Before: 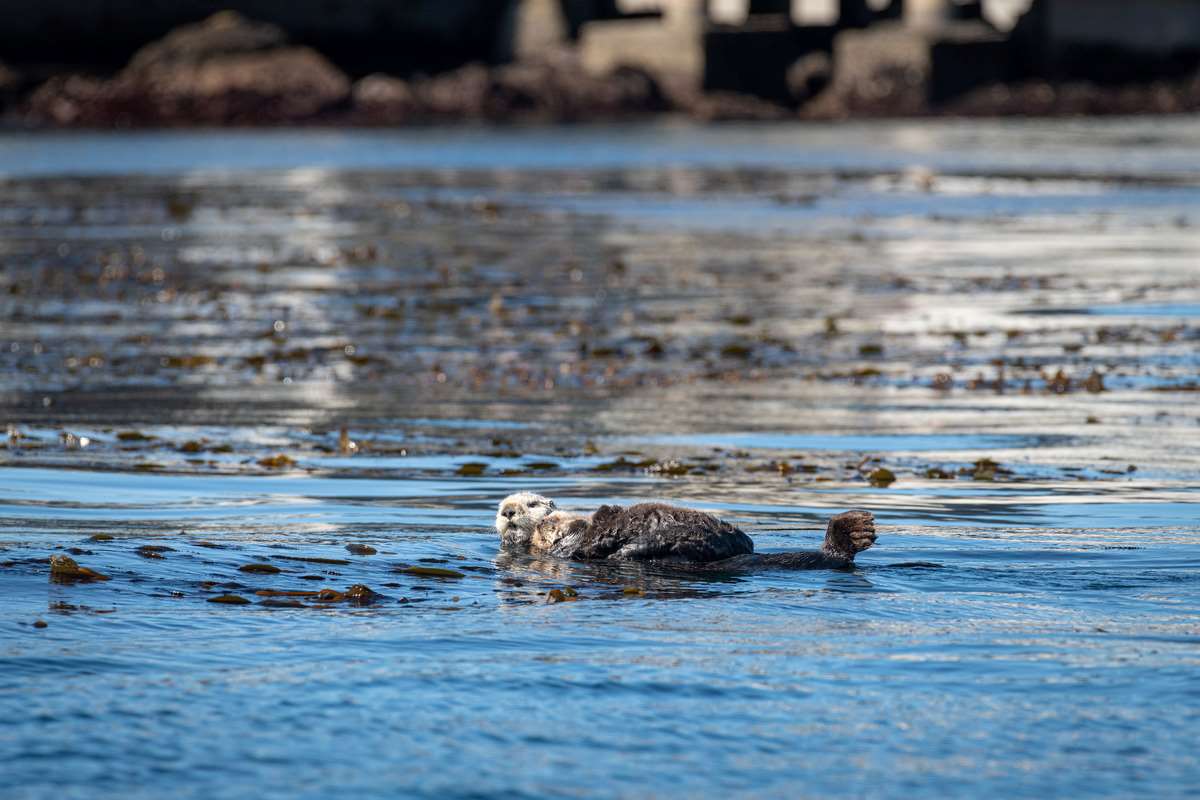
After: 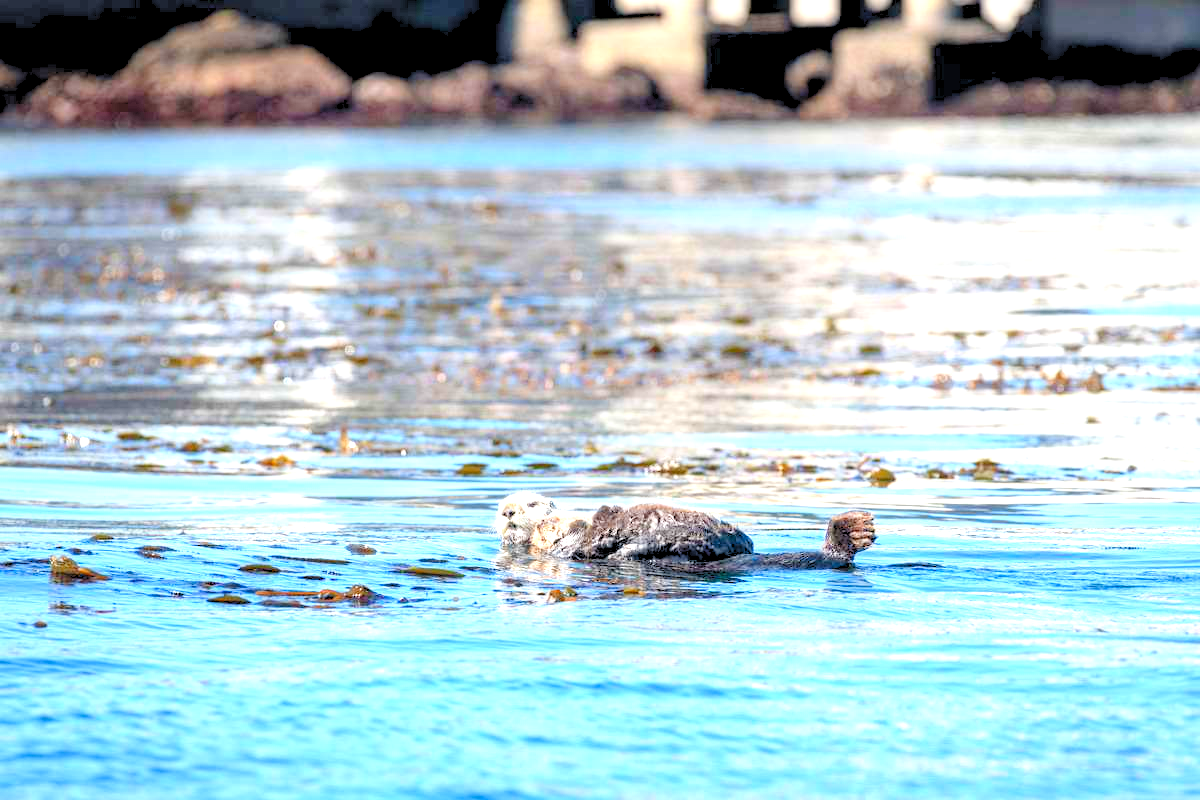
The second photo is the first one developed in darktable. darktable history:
exposure: black level correction 0, exposure 1.45 EV, compensate exposure bias true, compensate highlight preservation false
levels: levels [0.072, 0.414, 0.976]
